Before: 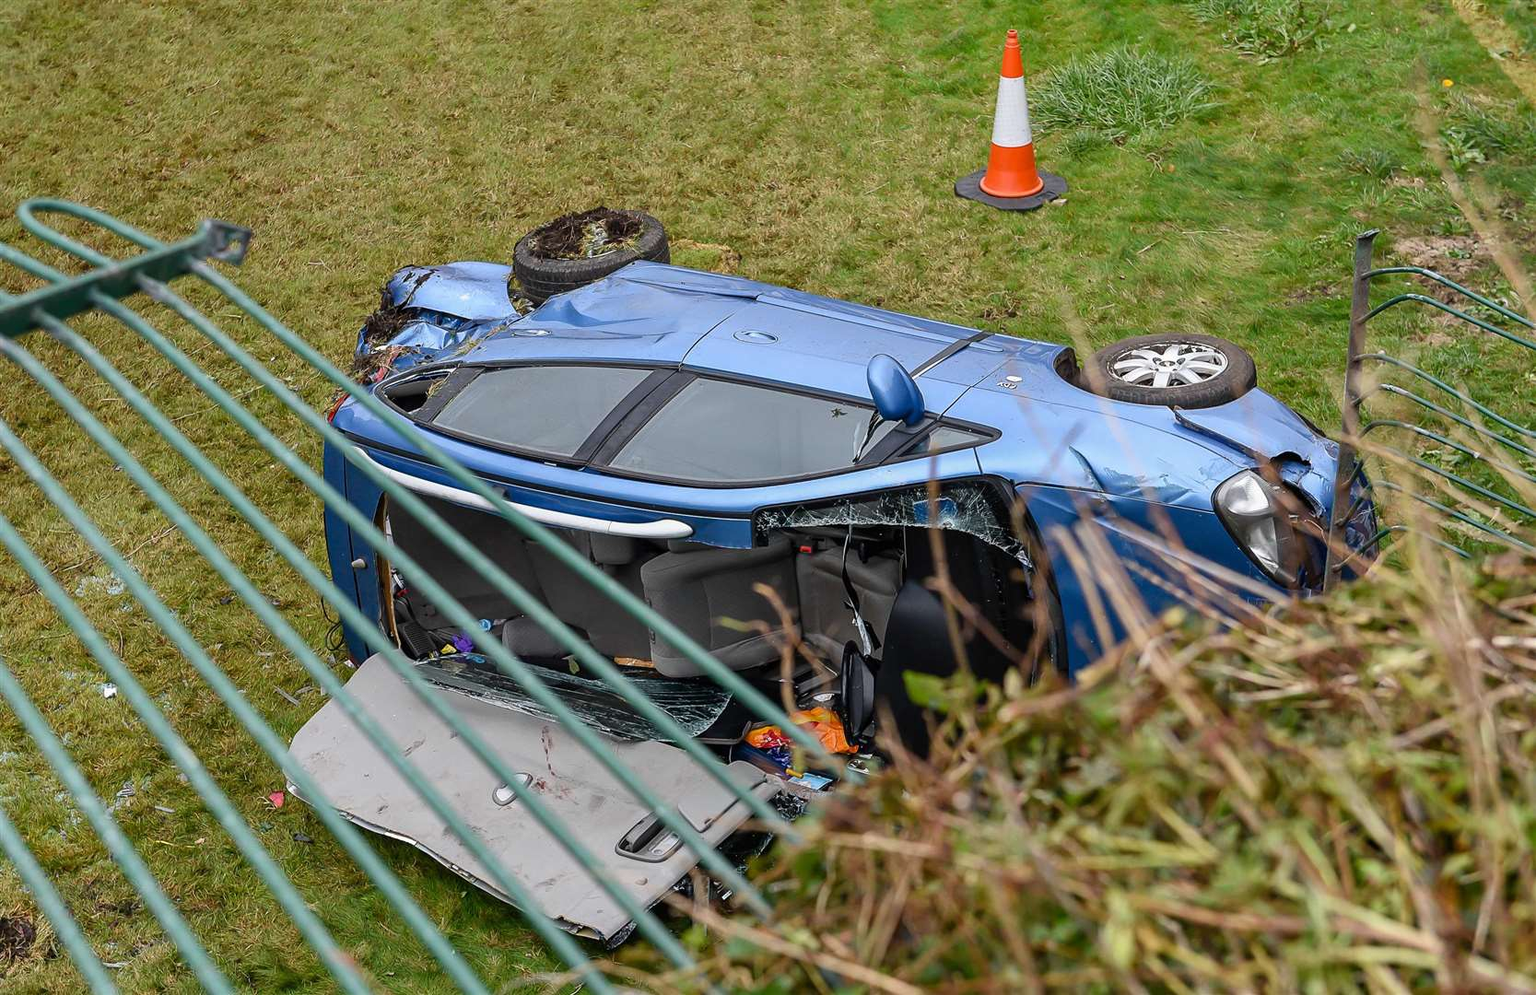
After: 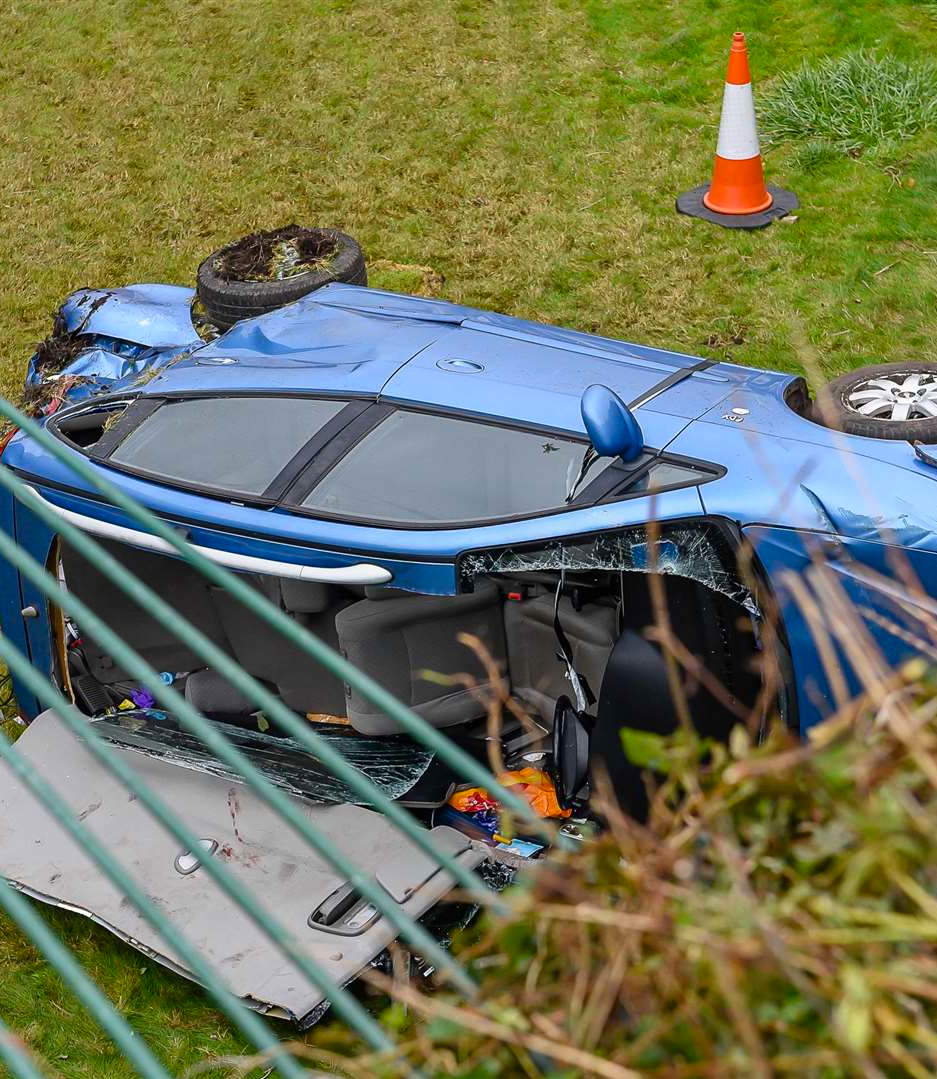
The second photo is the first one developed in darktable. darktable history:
crop: left 21.625%, right 22.115%, bottom 0.008%
color balance rgb: power › hue 329.82°, linear chroma grading › global chroma 15.578%, perceptual saturation grading › global saturation 0.326%
